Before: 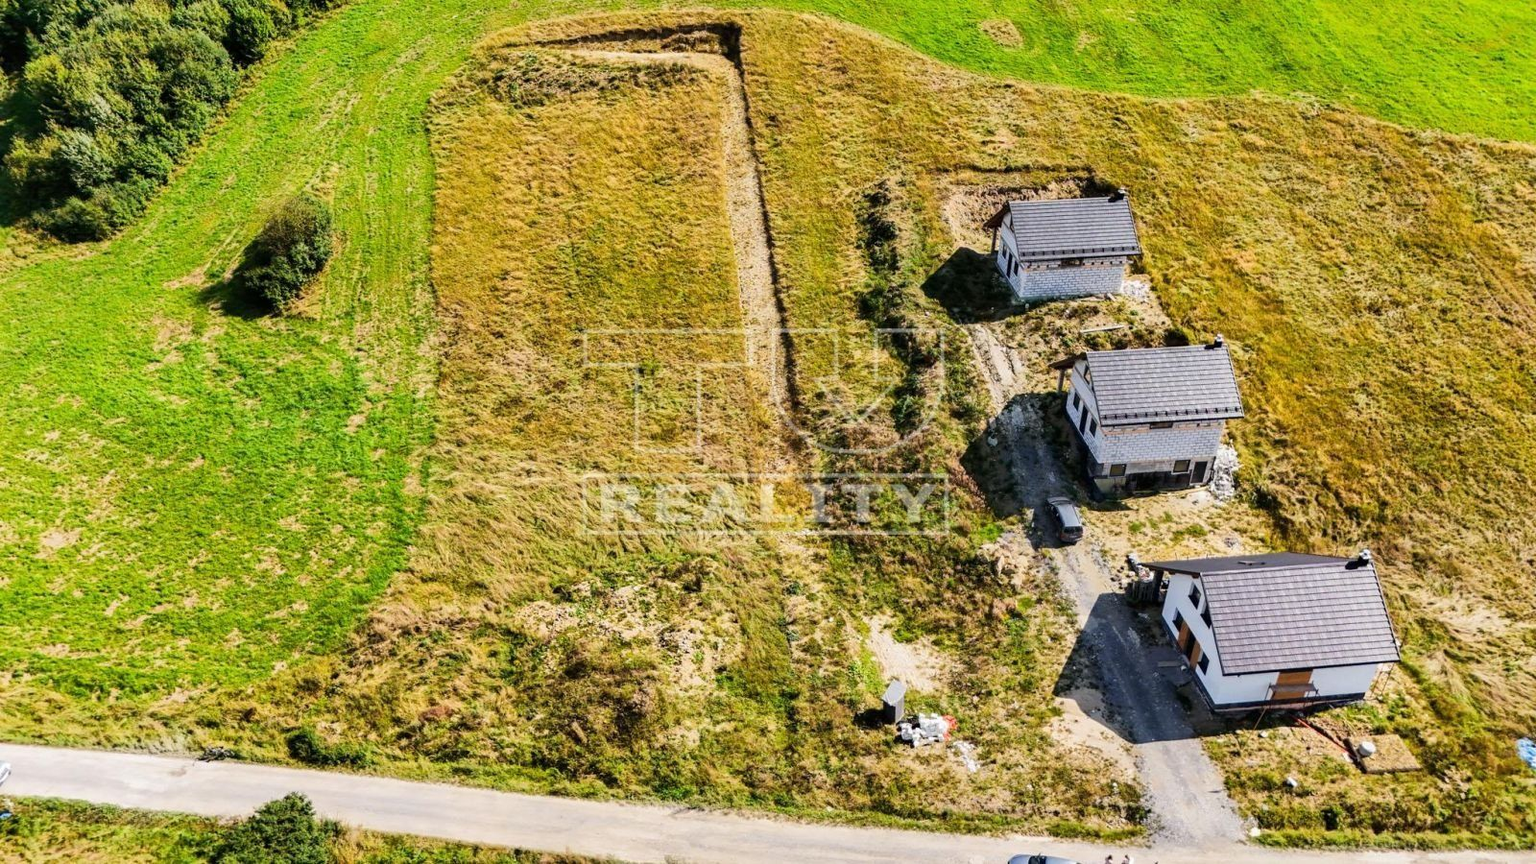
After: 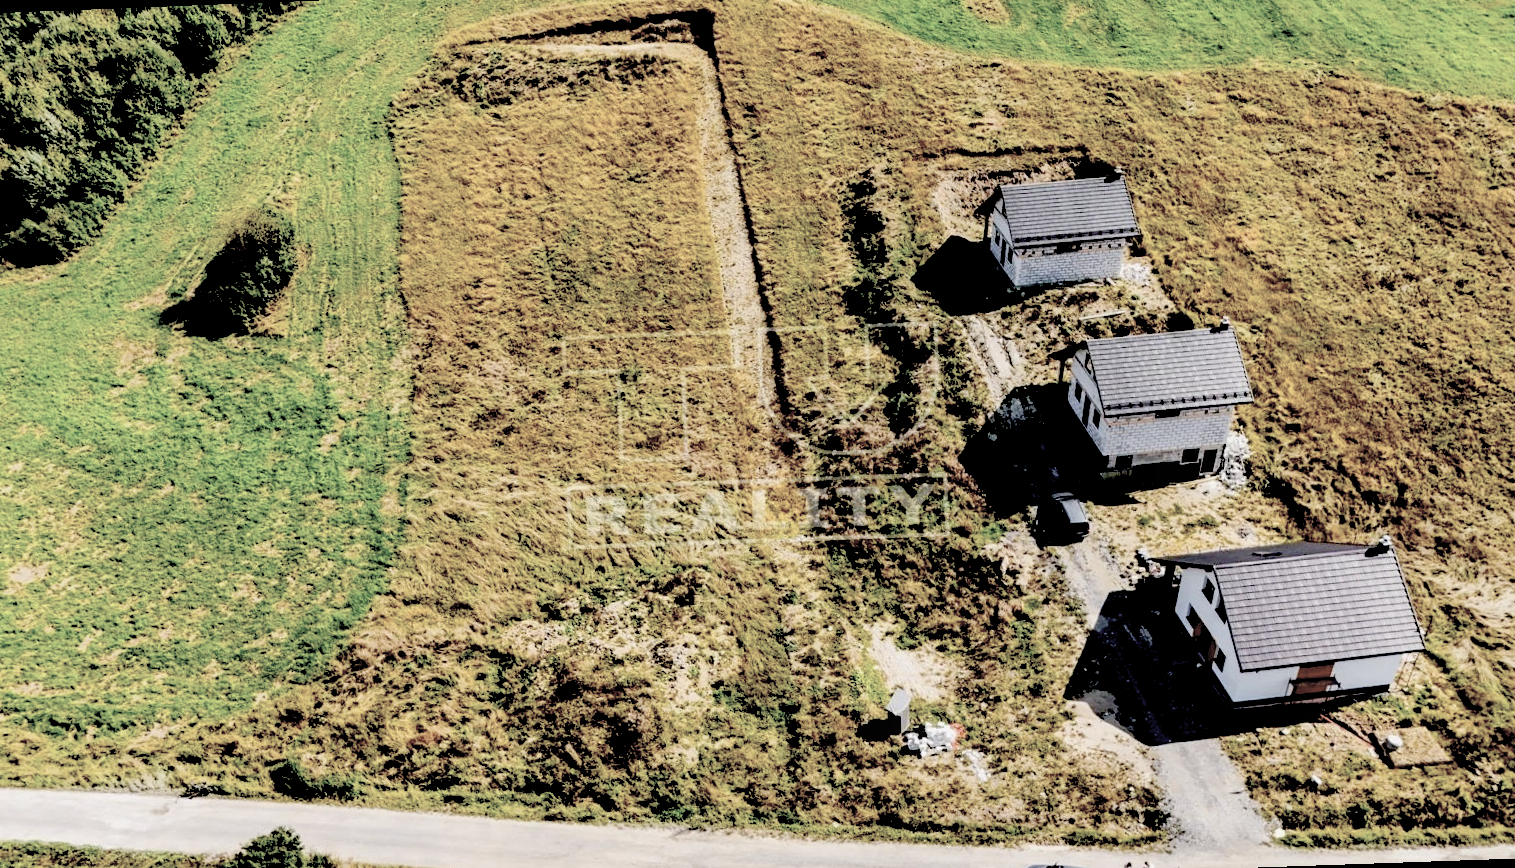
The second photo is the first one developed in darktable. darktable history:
tone equalizer: on, module defaults
rotate and perspective: rotation -2.12°, lens shift (vertical) 0.009, lens shift (horizontal) -0.008, automatic cropping original format, crop left 0.036, crop right 0.964, crop top 0.05, crop bottom 0.959
crop: top 0.05%, bottom 0.098%
white balance: emerald 1
bloom: size 9%, threshold 100%, strength 7%
color balance: mode lift, gamma, gain (sRGB)
contrast brightness saturation: brightness 0.18, saturation -0.5
exposure: black level correction 0.1, exposure -0.092 EV, compensate highlight preservation false
